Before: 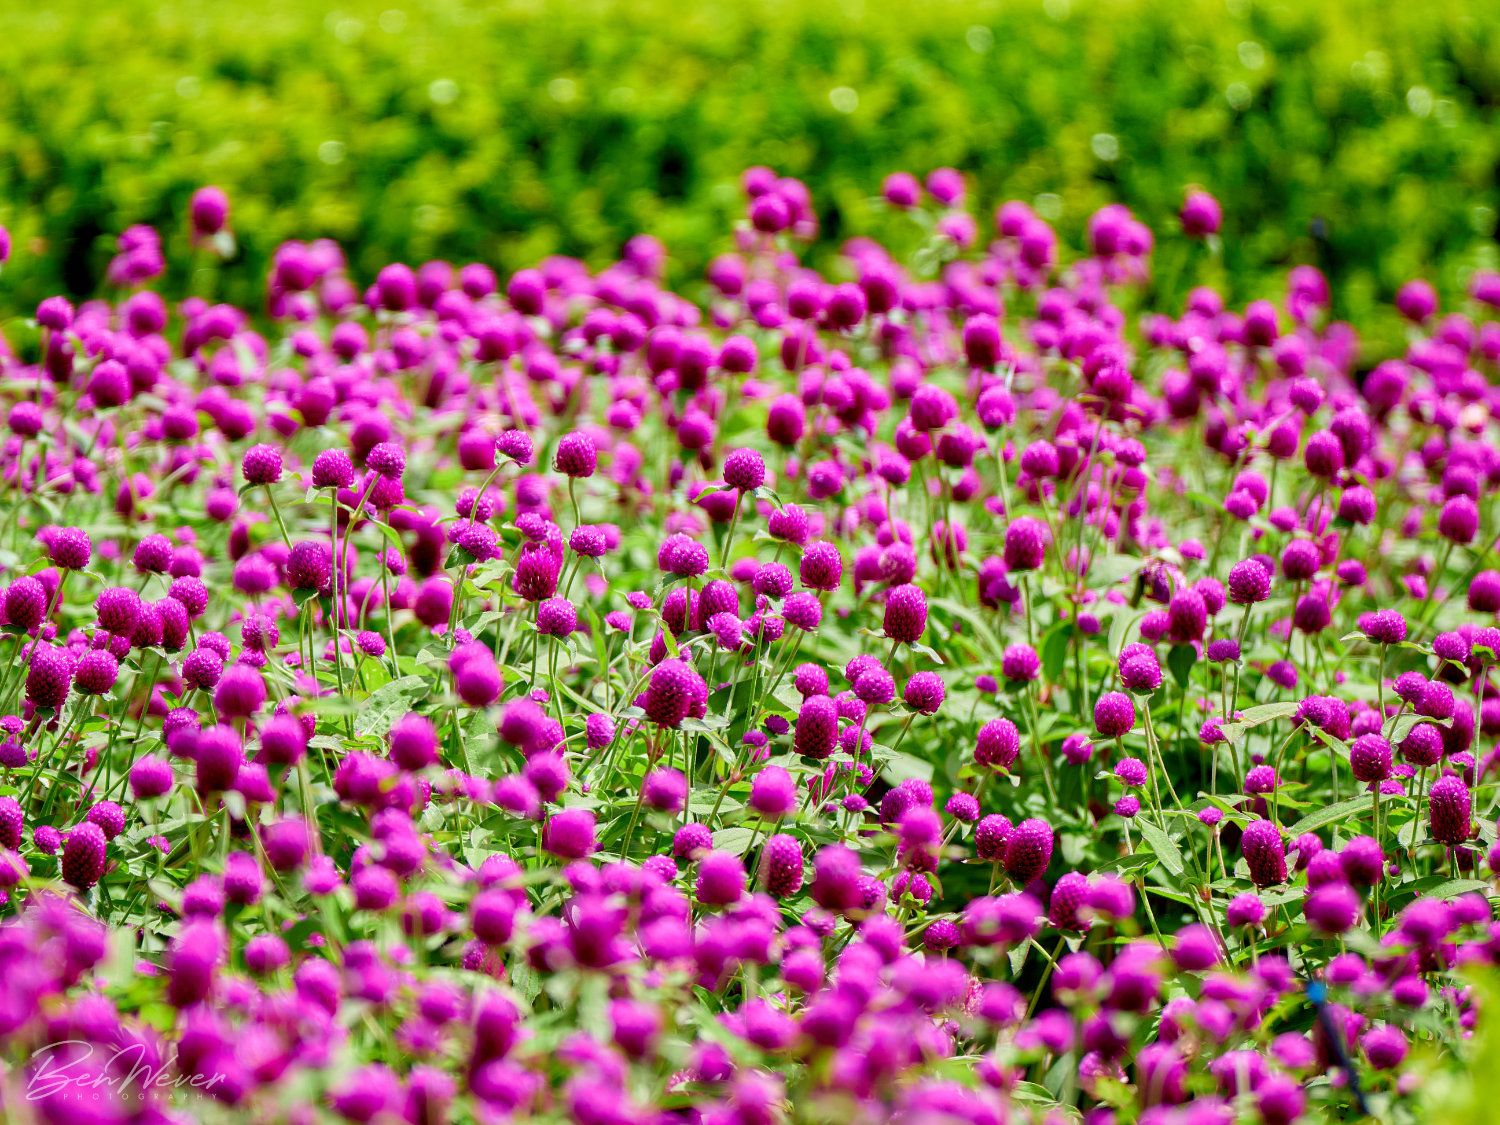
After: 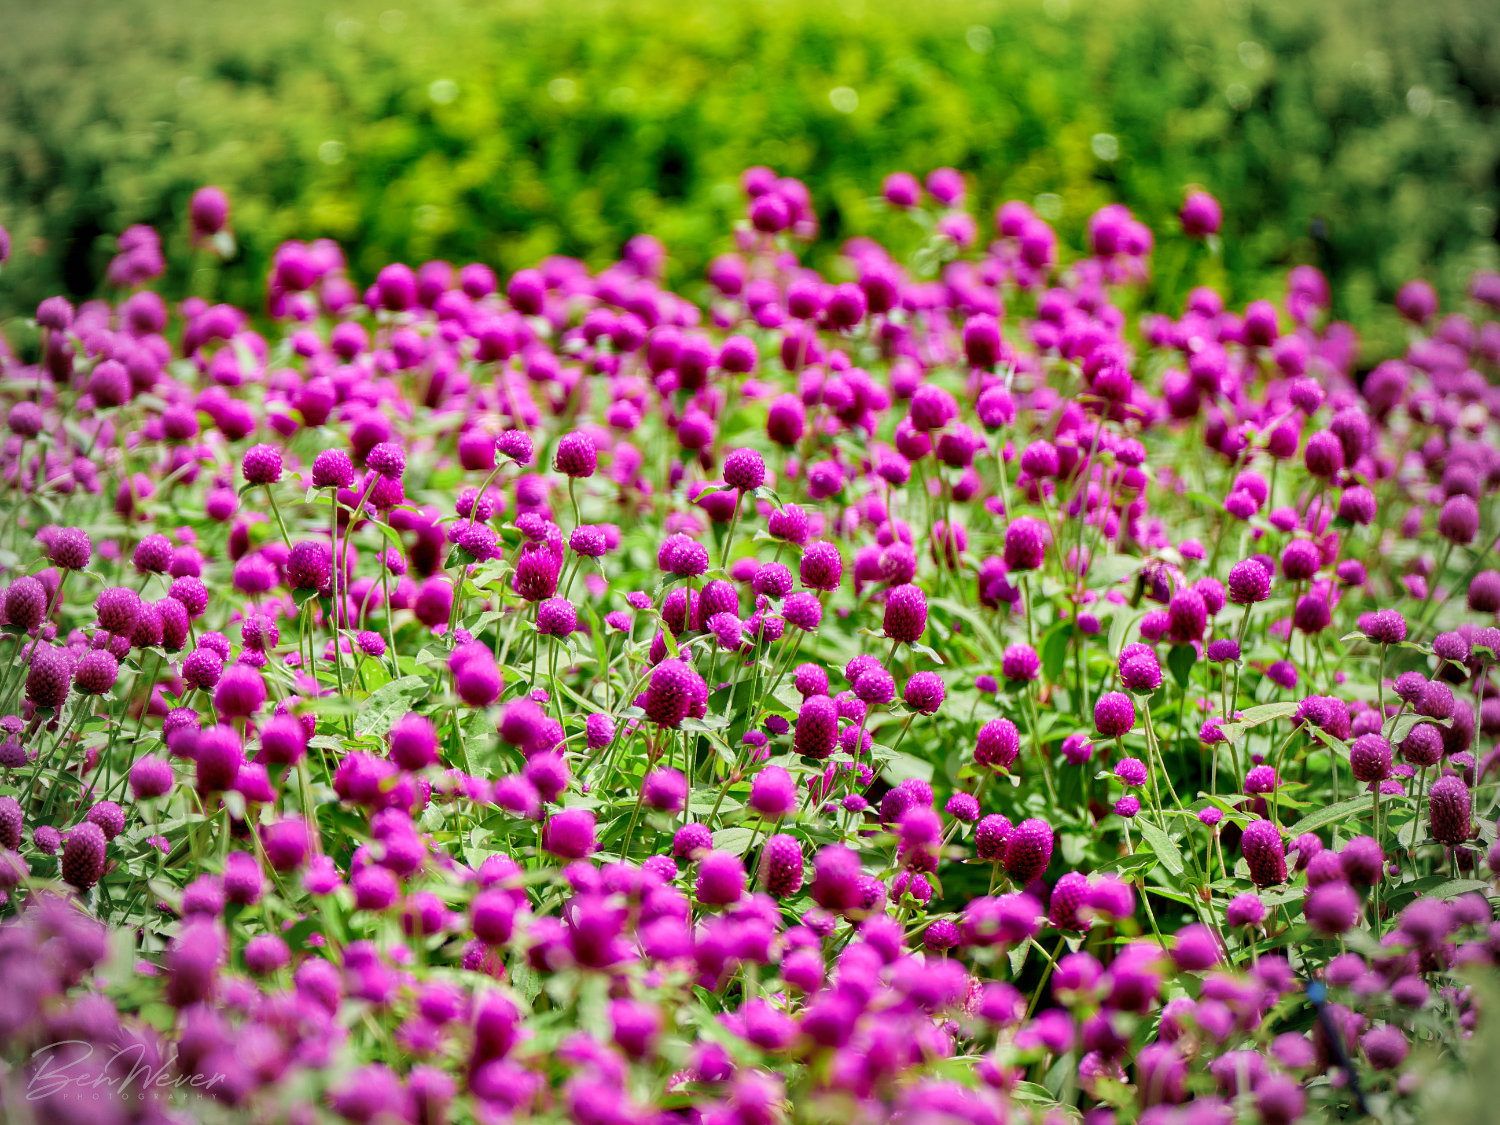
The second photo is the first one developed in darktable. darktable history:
vignetting: fall-off start 73.61%
